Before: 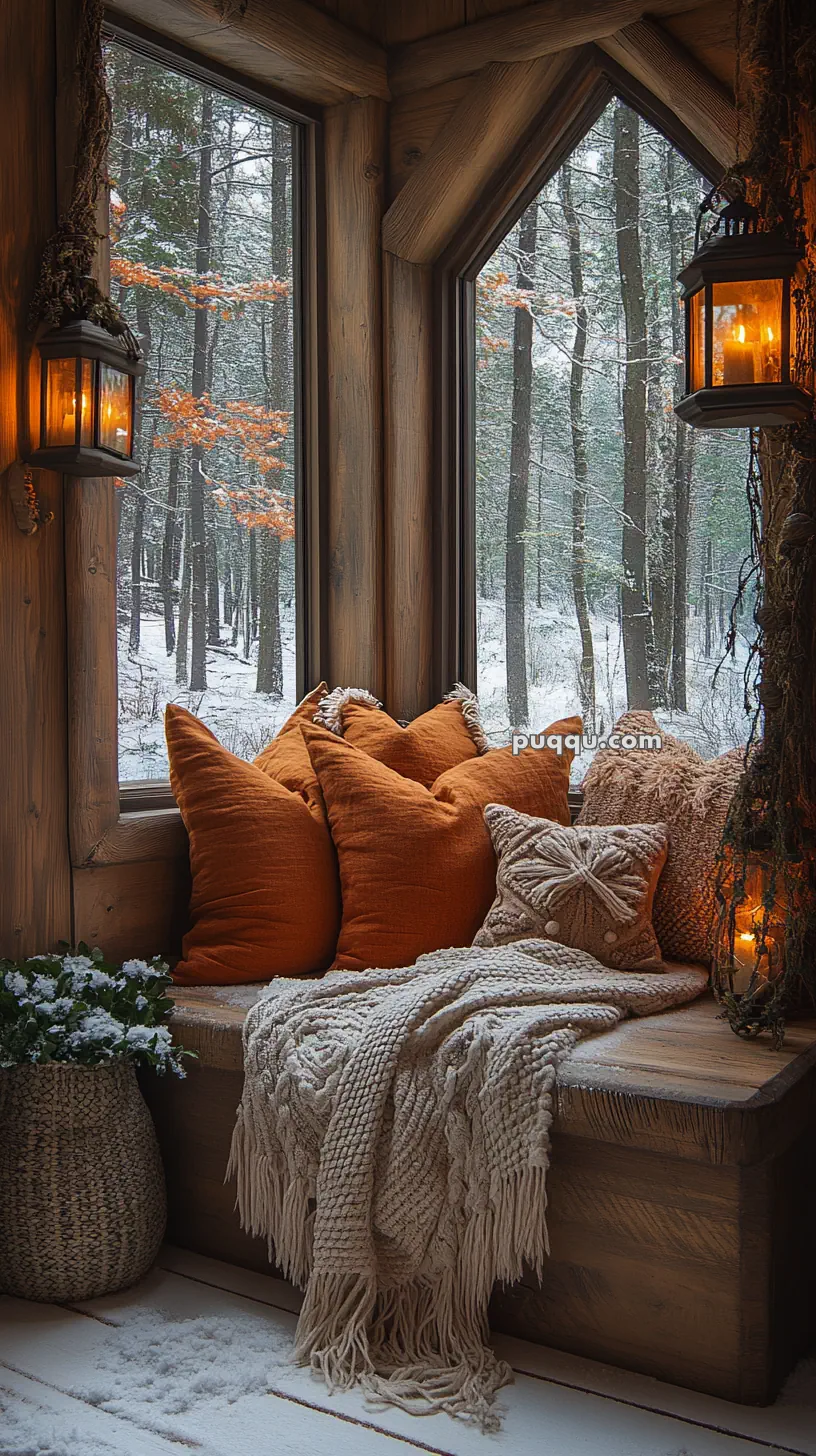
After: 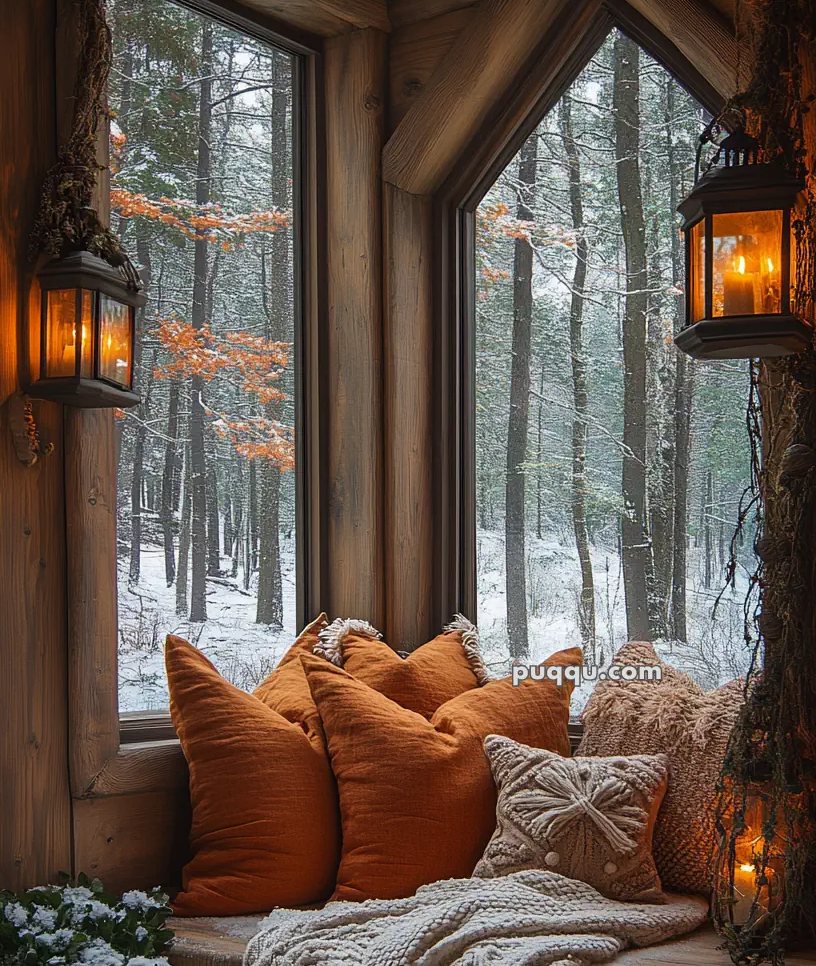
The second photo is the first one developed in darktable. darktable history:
crop and rotate: top 4.804%, bottom 28.814%
